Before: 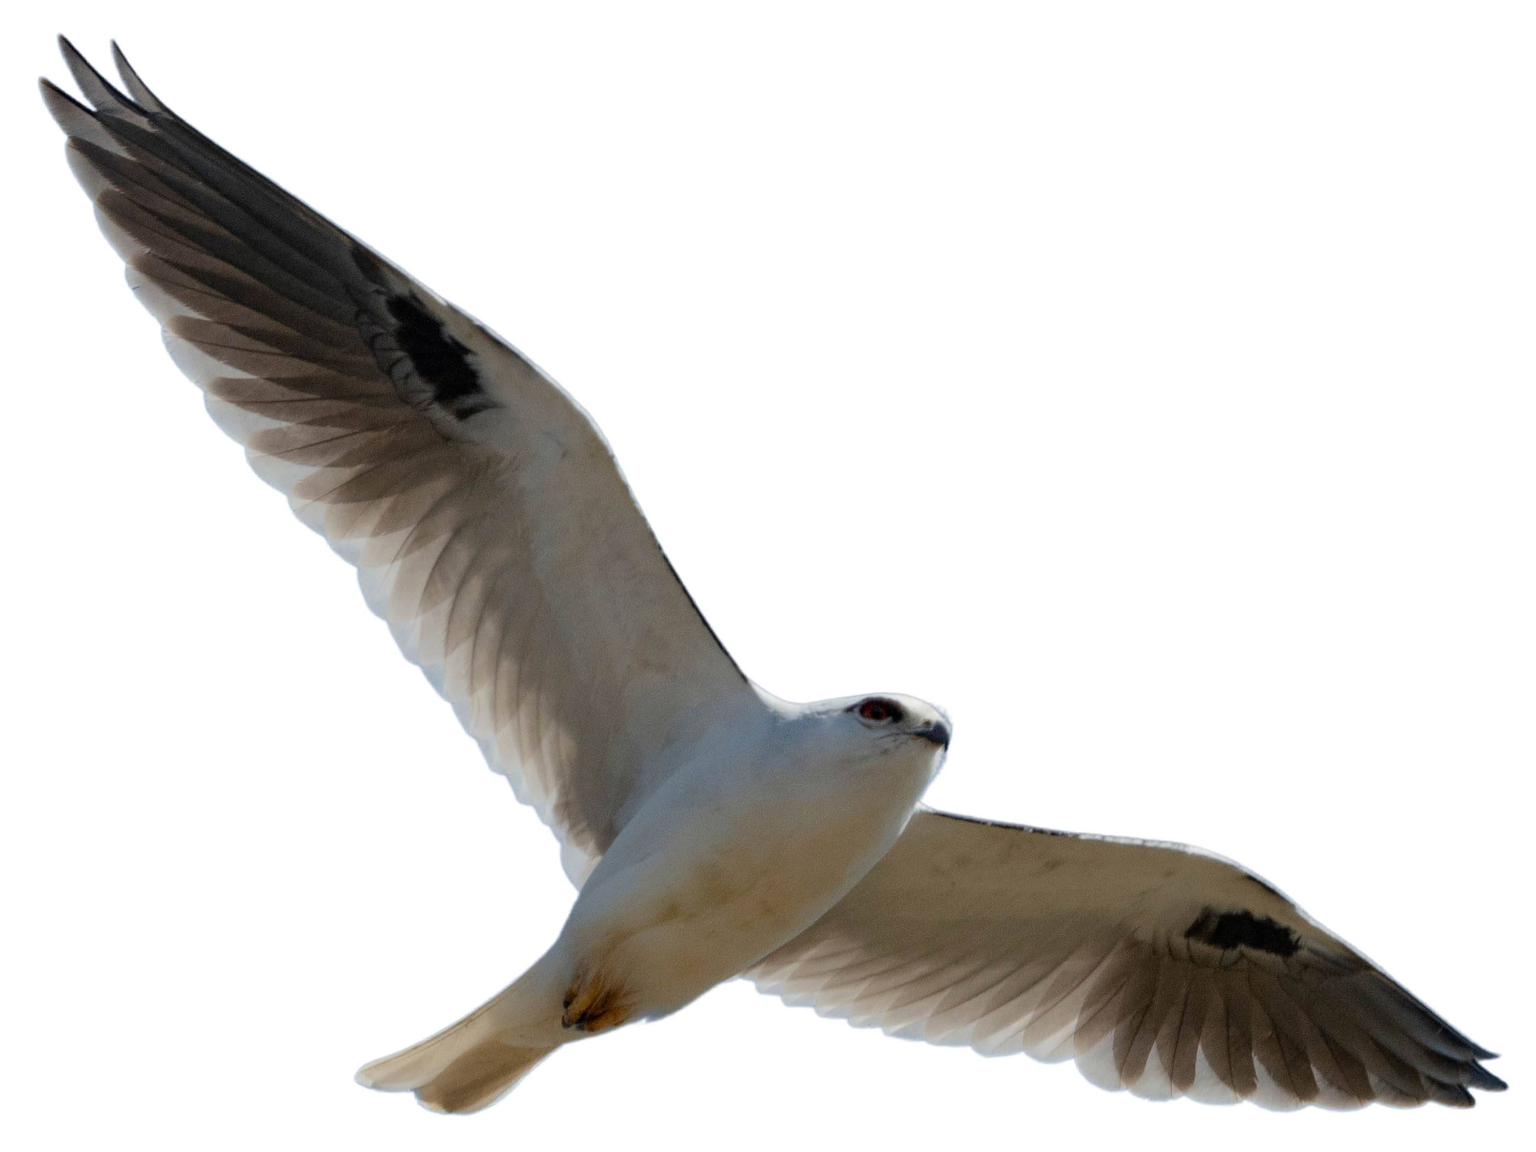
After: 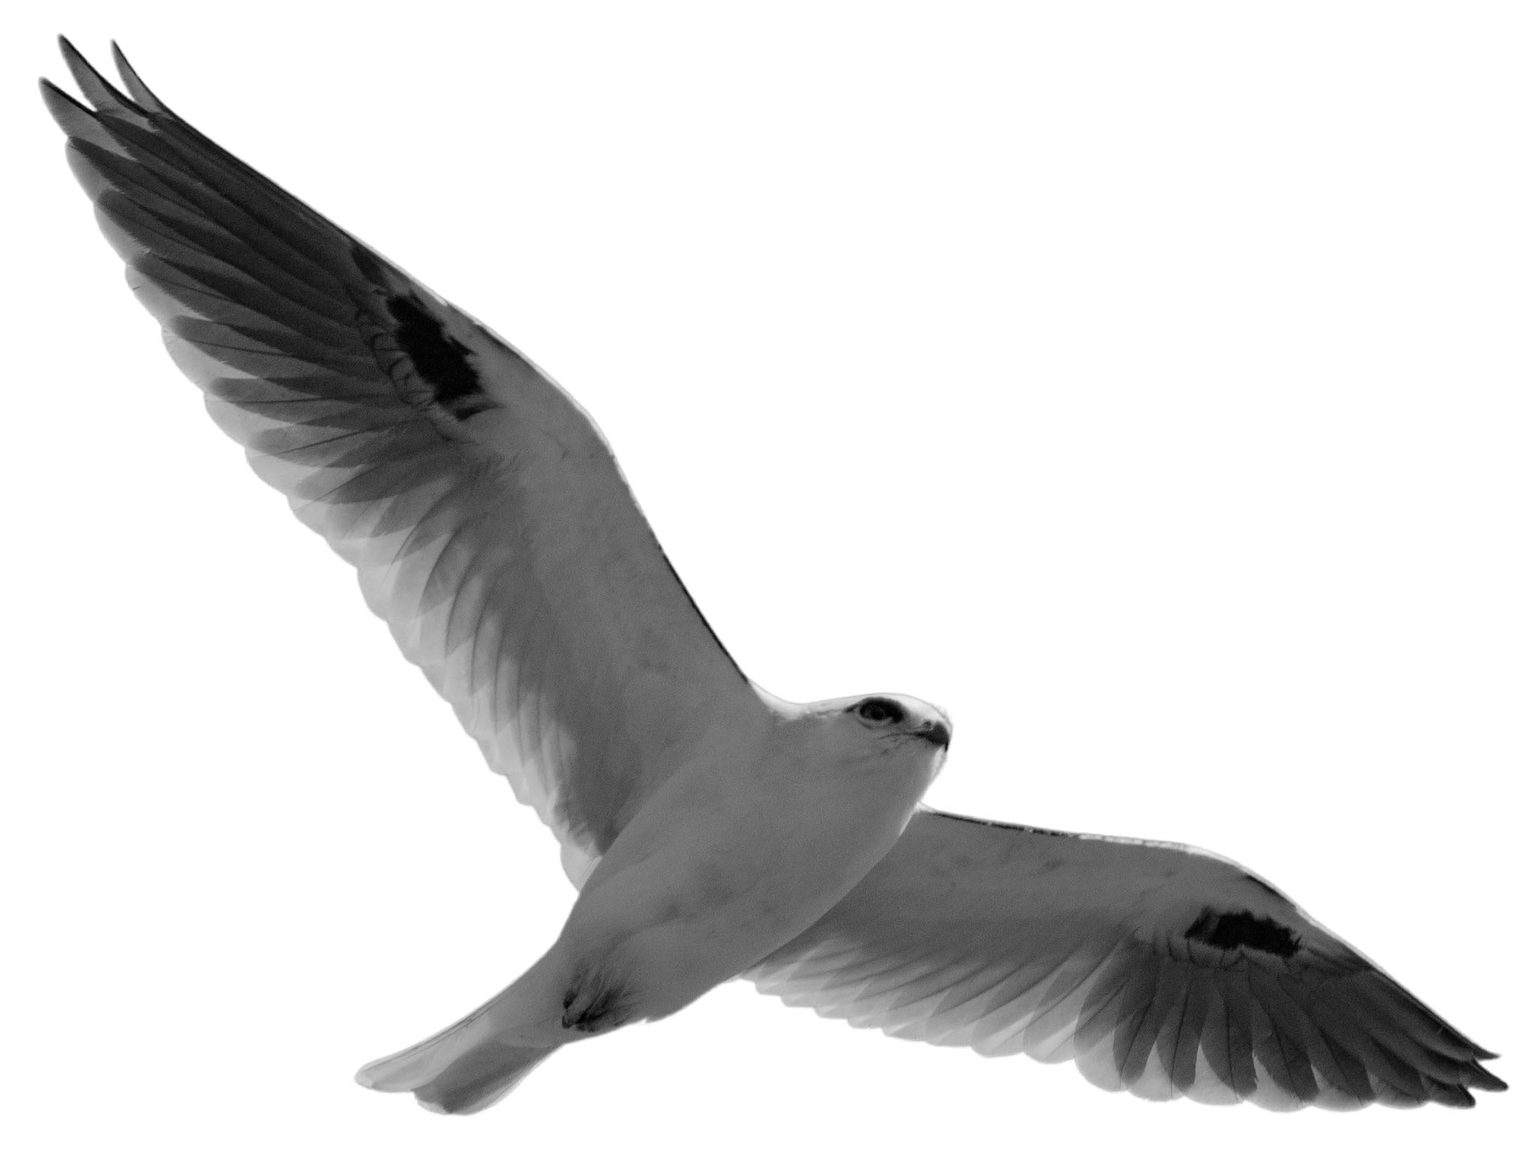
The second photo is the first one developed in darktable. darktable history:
monochrome: a -3.63, b -0.465
